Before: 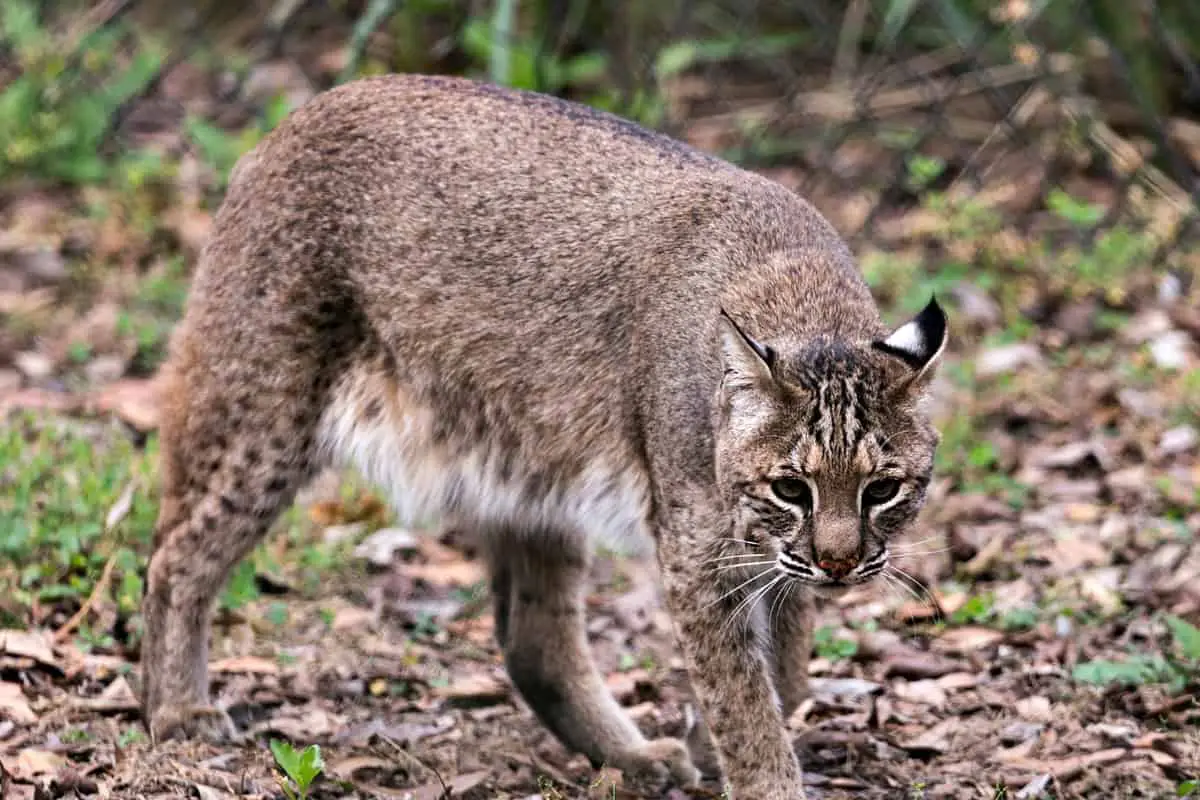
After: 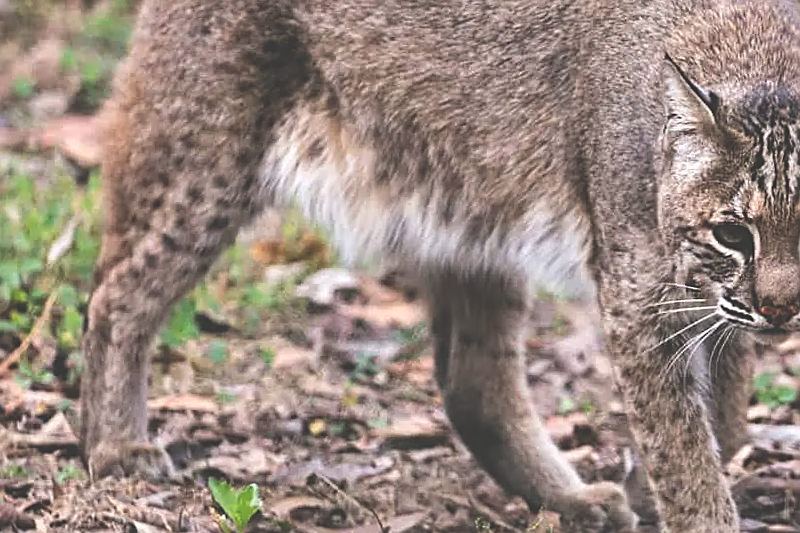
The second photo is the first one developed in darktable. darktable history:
crop and rotate: angle -0.82°, left 3.85%, top 31.828%, right 27.992%
sharpen: on, module defaults
exposure: black level correction -0.041, exposure 0.064 EV, compensate highlight preservation false
